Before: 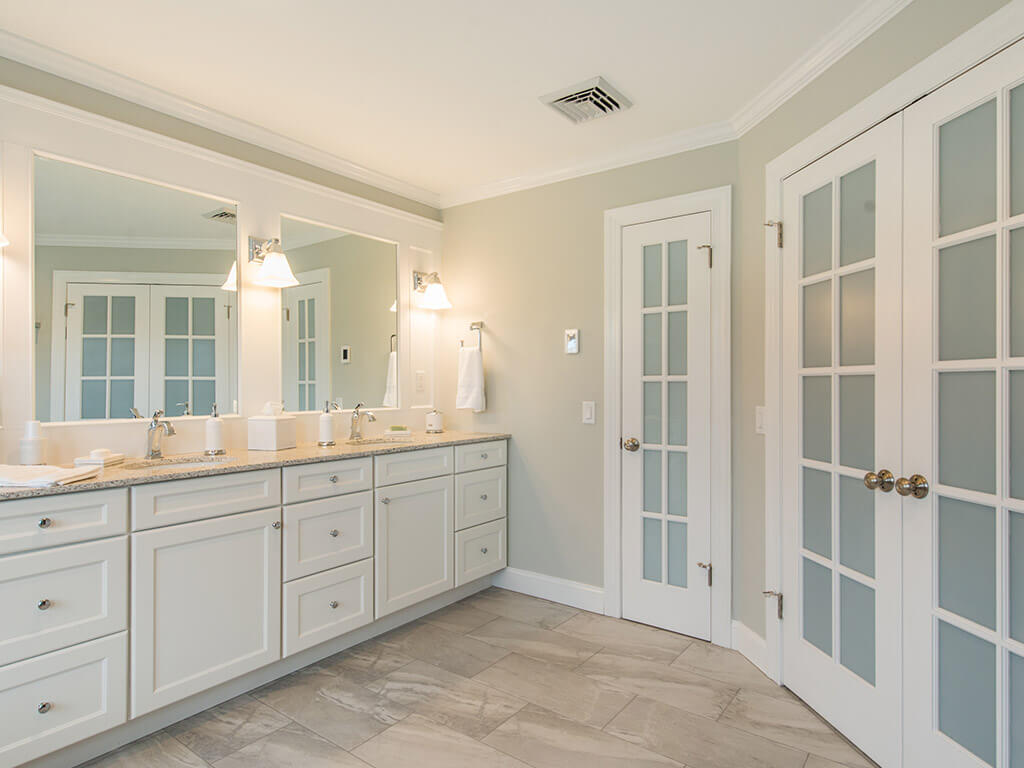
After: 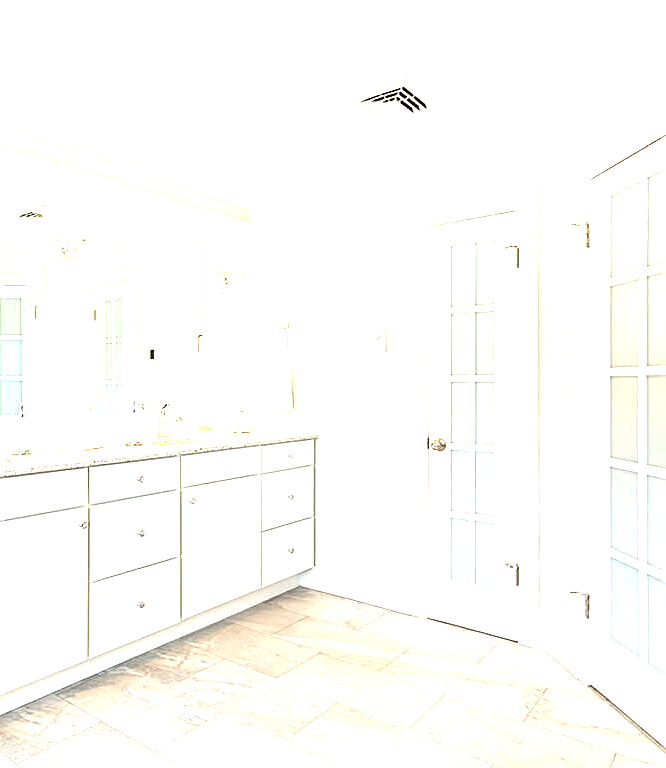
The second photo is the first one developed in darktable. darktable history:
crop and rotate: left 18.875%, right 16.064%
sharpen: on, module defaults
exposure: black level correction 0, exposure 1.992 EV, compensate exposure bias true, compensate highlight preservation false
